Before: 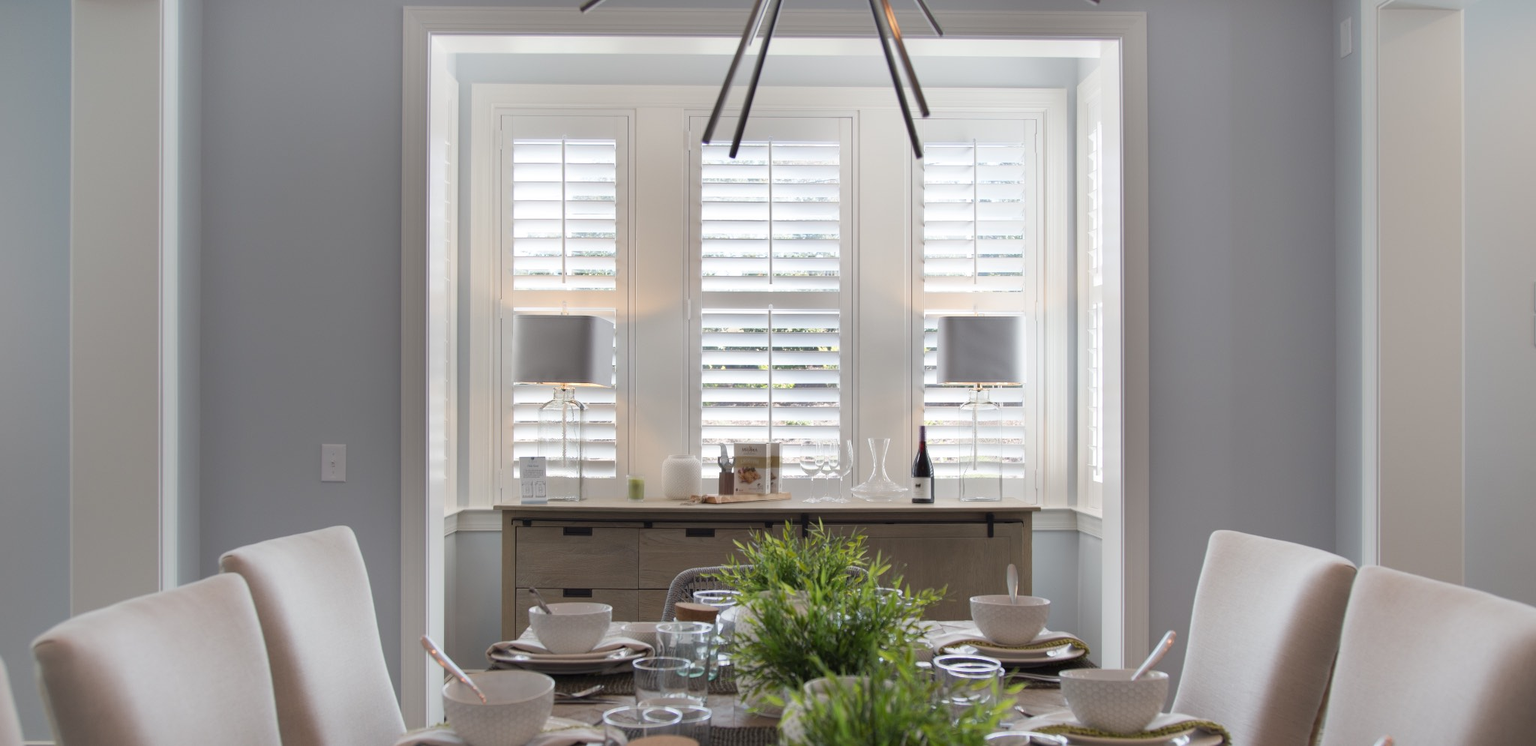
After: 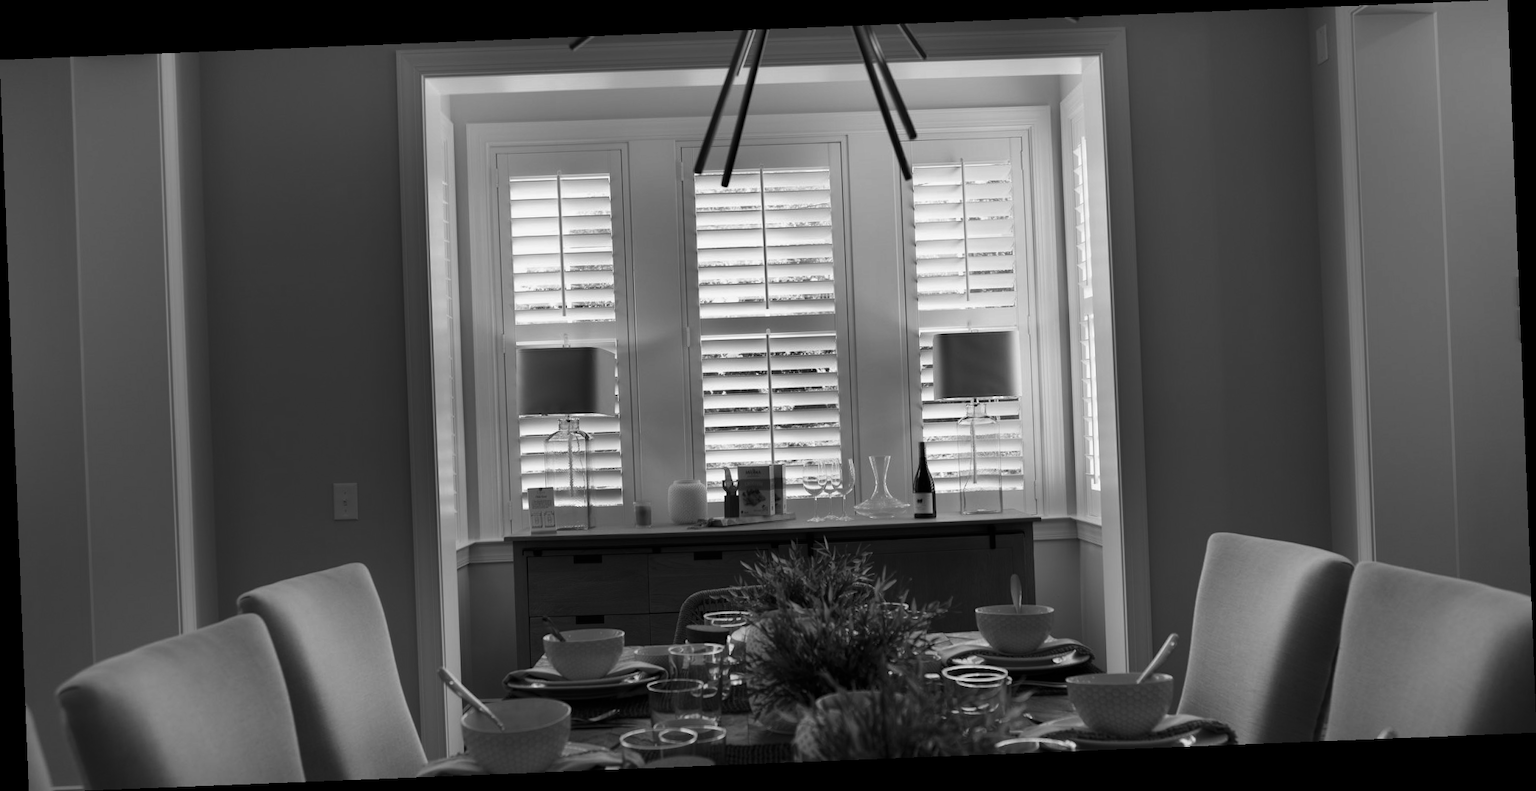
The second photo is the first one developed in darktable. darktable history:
contrast brightness saturation: contrast -0.03, brightness -0.59, saturation -1
rotate and perspective: rotation -2.29°, automatic cropping off
